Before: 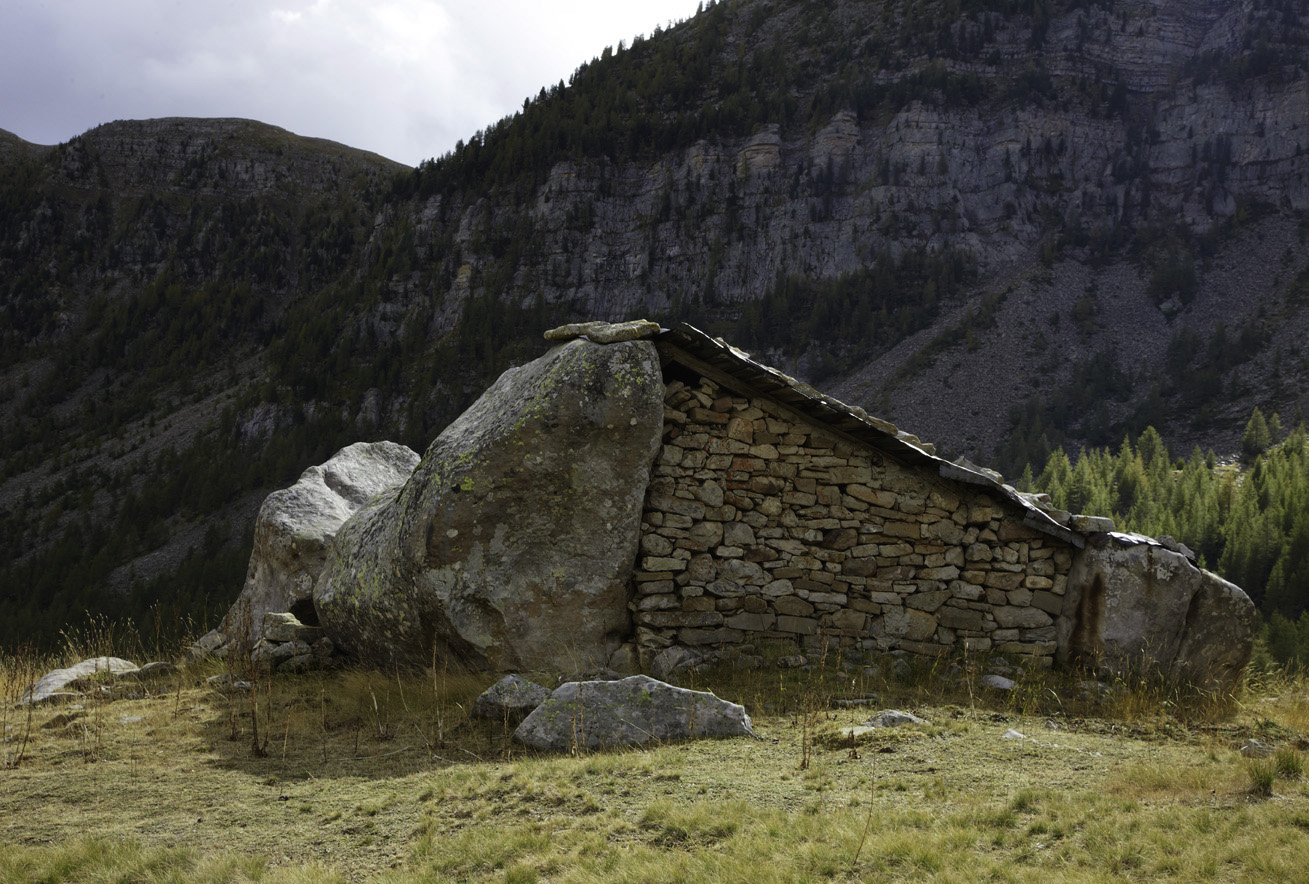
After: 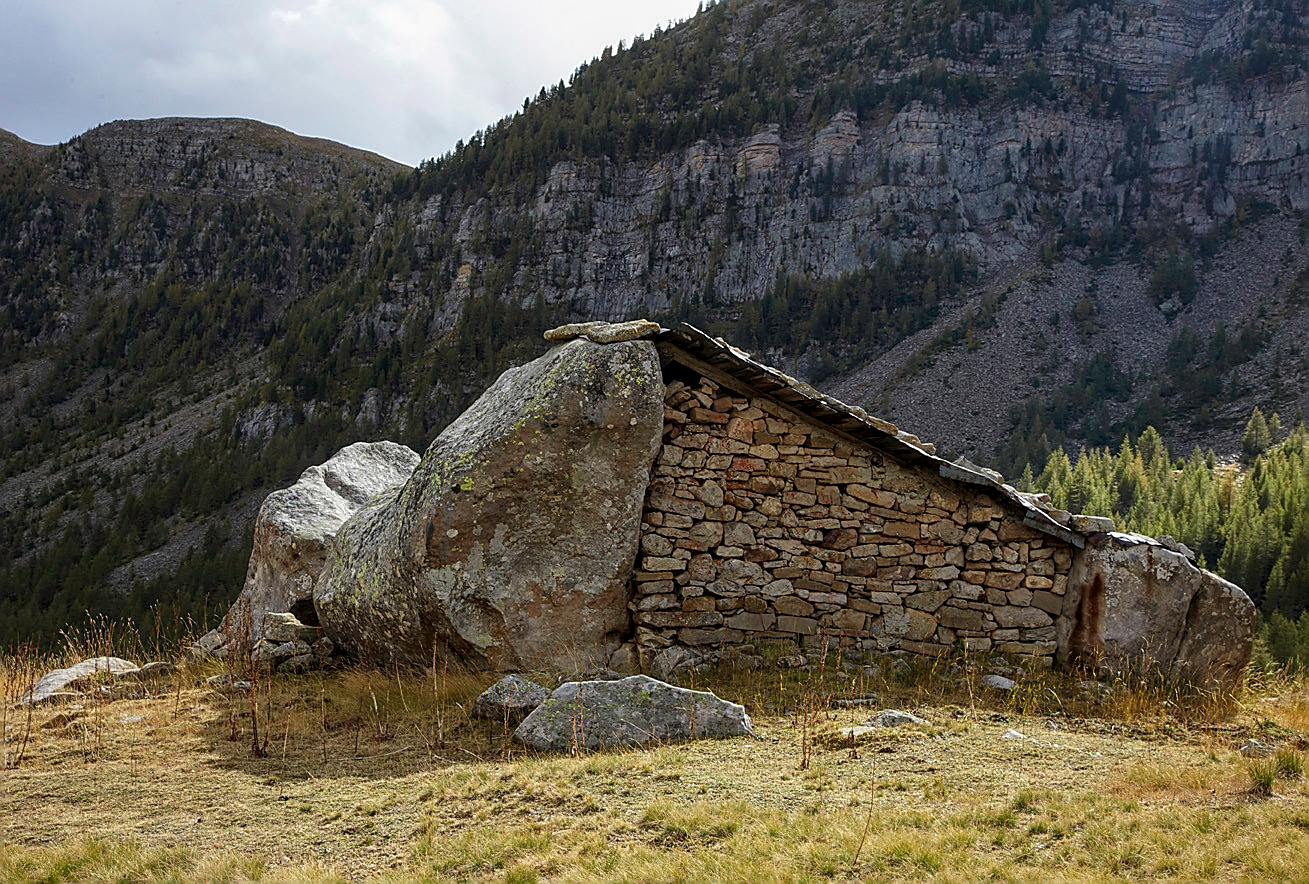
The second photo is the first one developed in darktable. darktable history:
local contrast: detail 130%
sharpen: radius 1.4, amount 1.25, threshold 0.7
